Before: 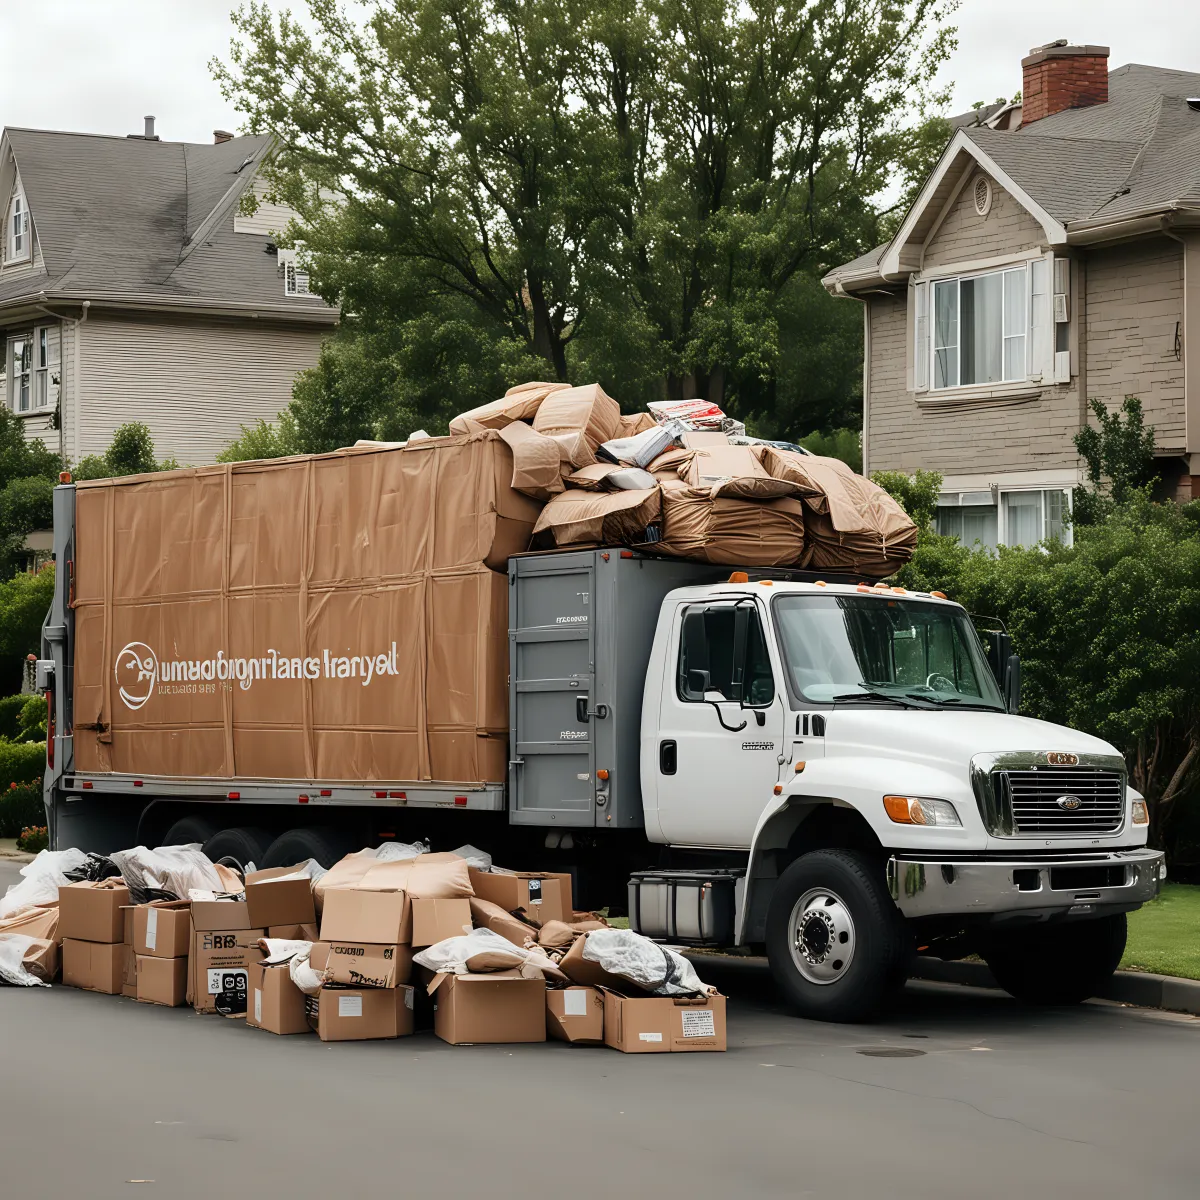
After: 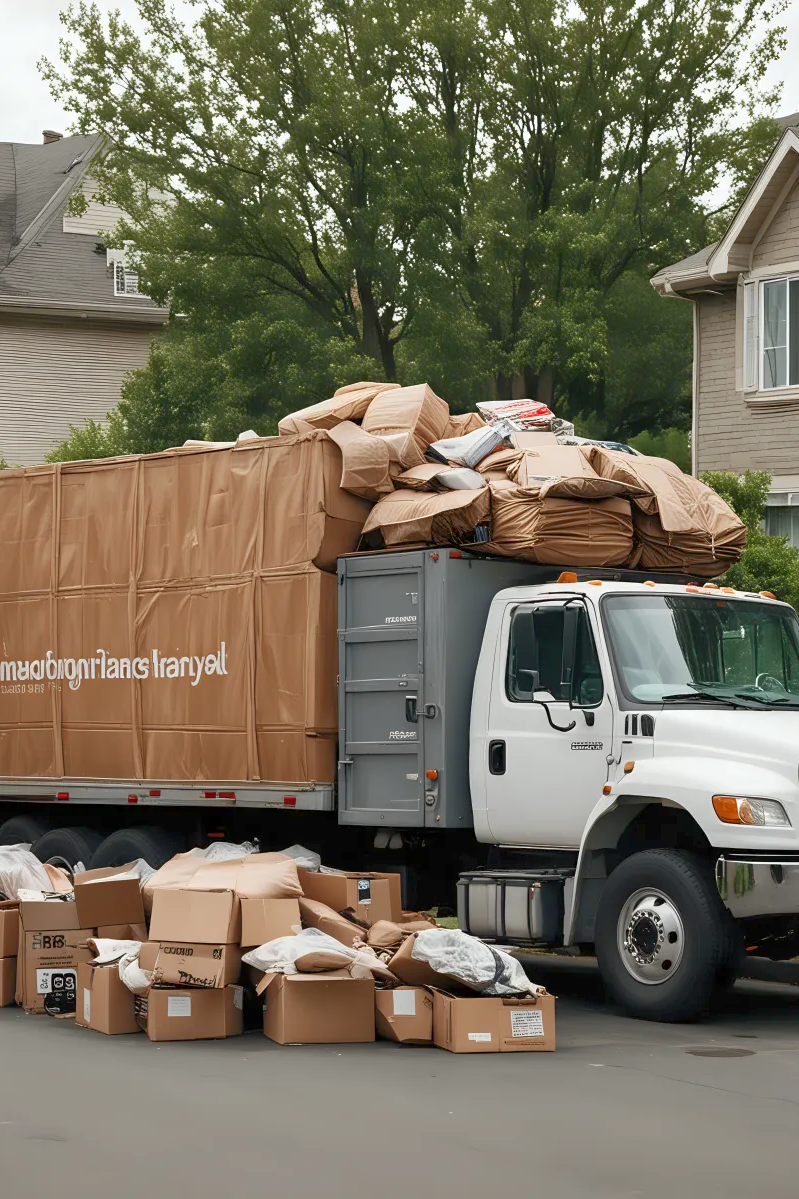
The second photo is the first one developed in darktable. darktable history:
crop and rotate: left 14.292%, right 19.041%
rgb curve: curves: ch0 [(0, 0) (0.072, 0.166) (0.217, 0.293) (0.414, 0.42) (1, 1)], compensate middle gray true, preserve colors basic power
